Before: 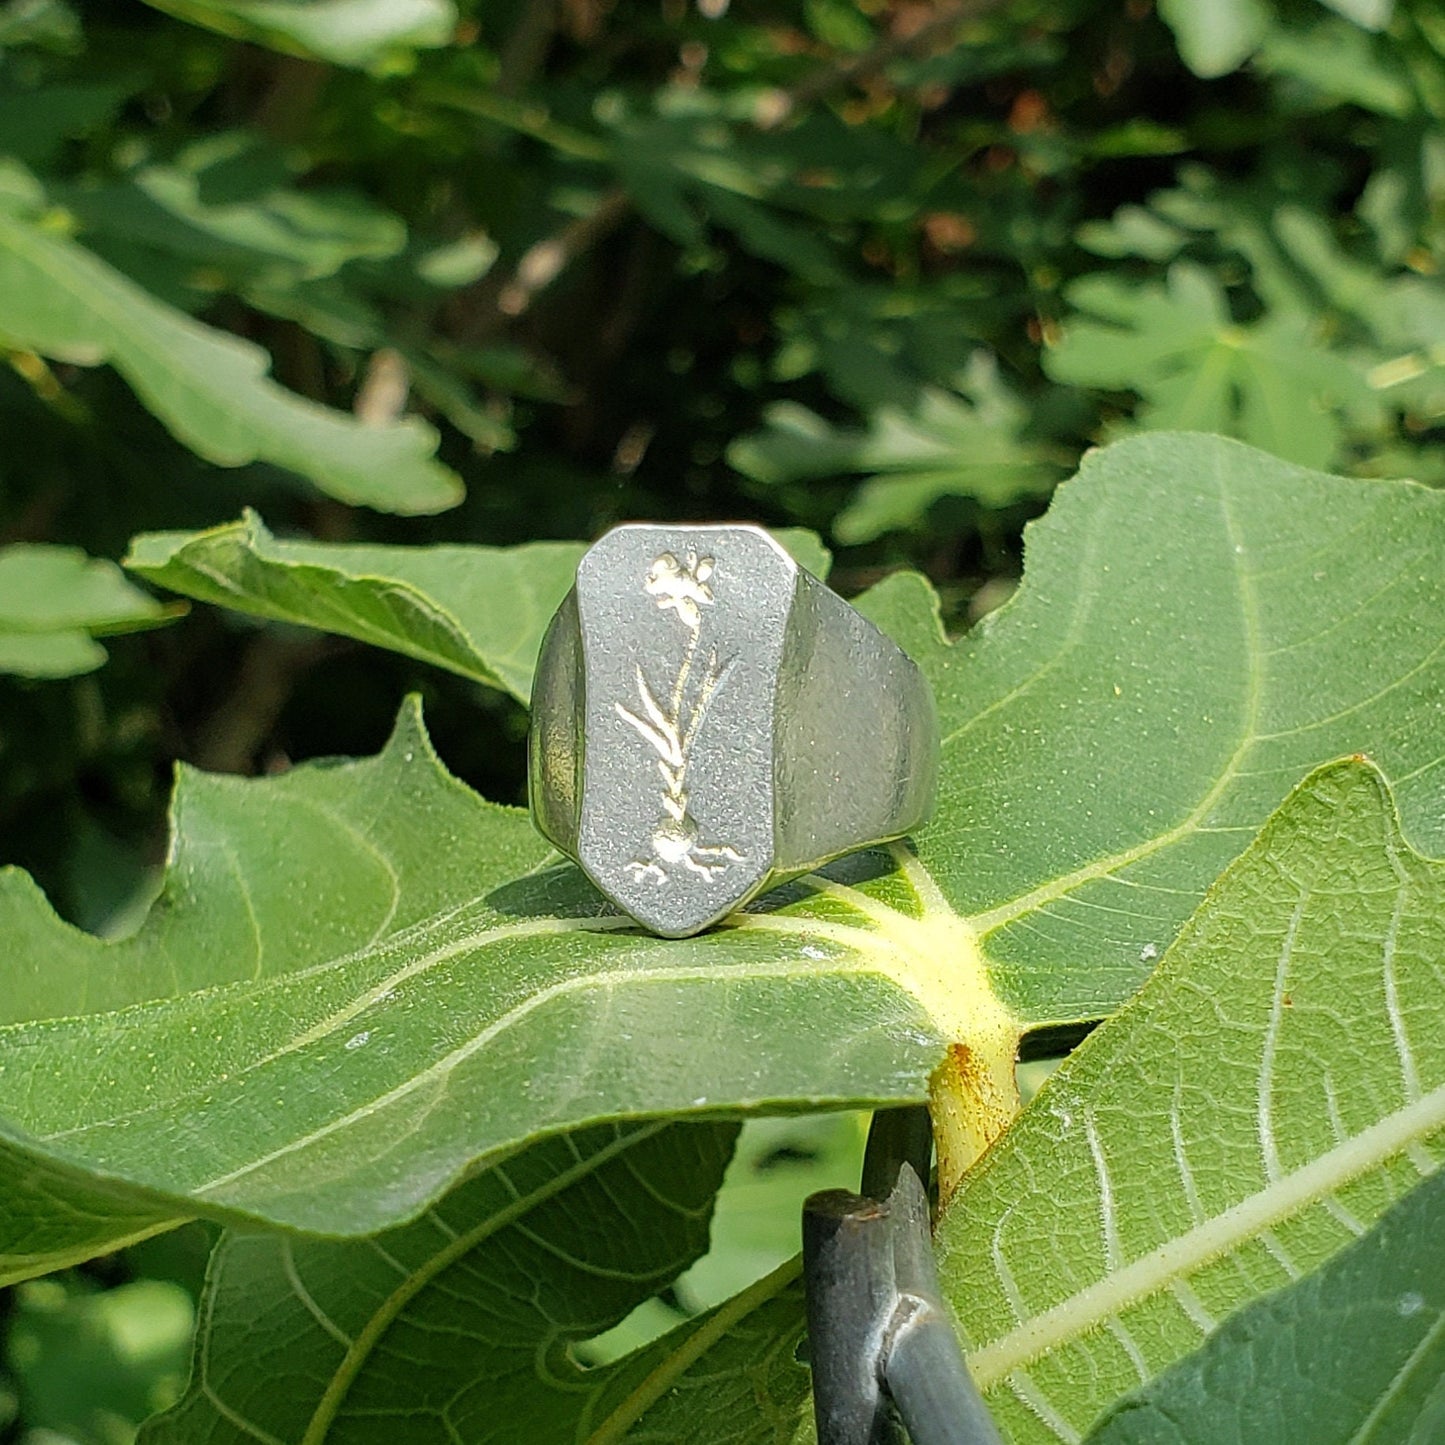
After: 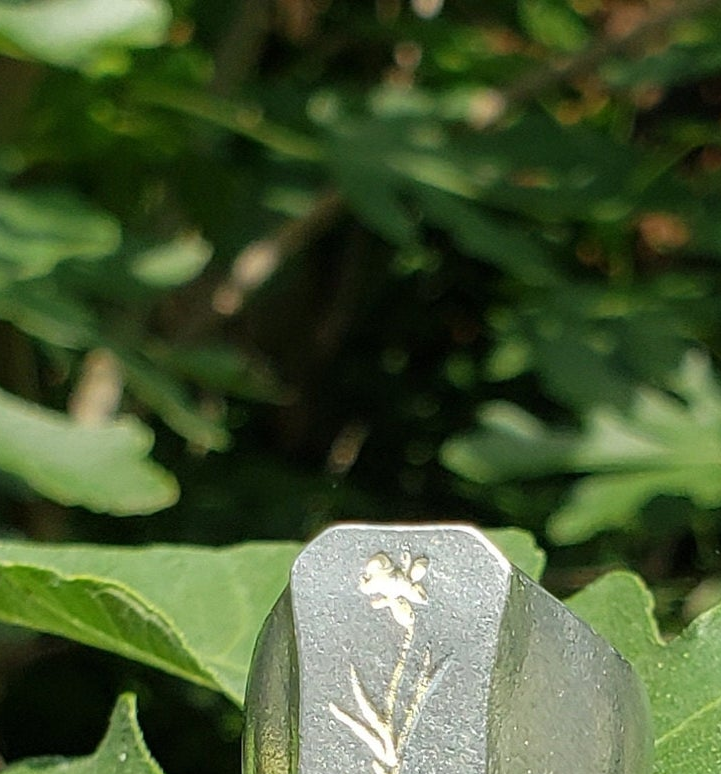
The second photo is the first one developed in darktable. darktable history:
crop: left 19.84%, right 30.25%, bottom 46.383%
